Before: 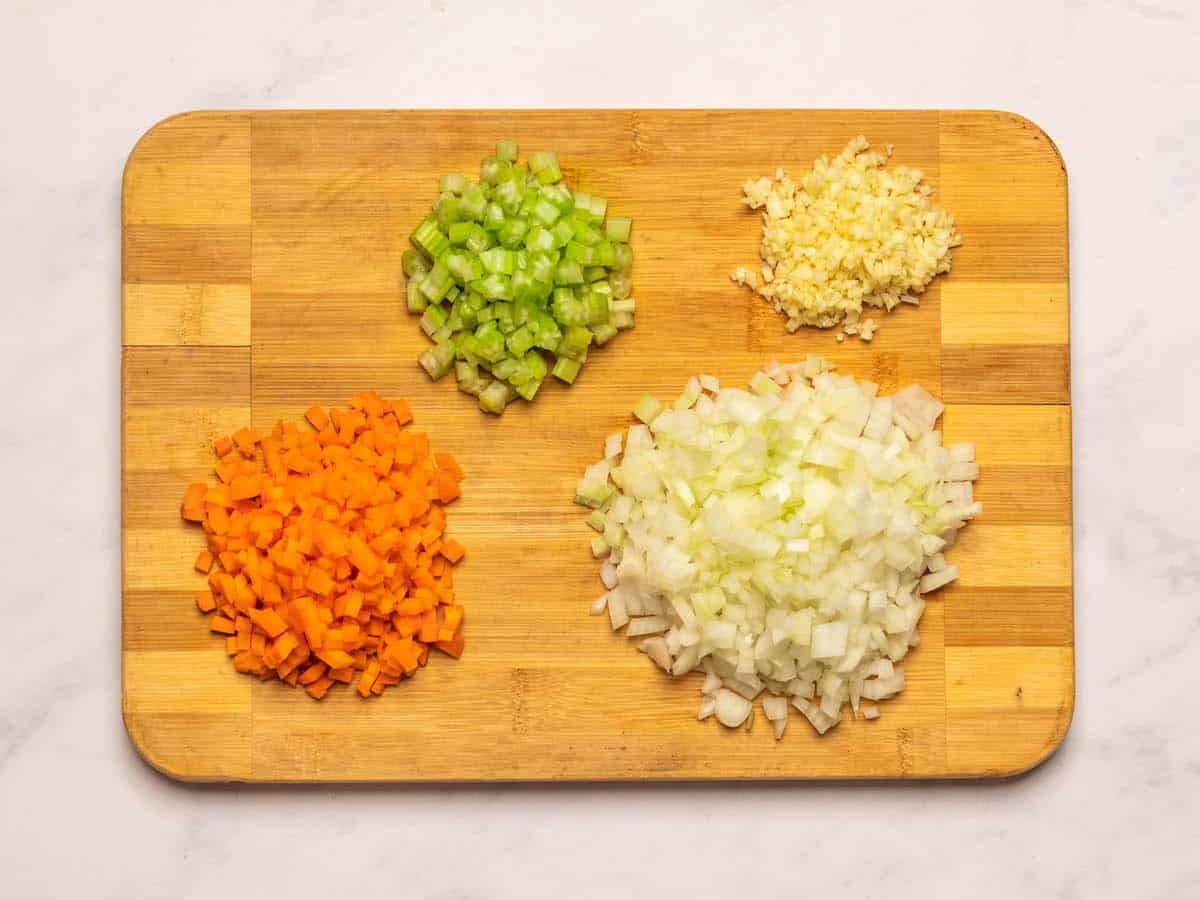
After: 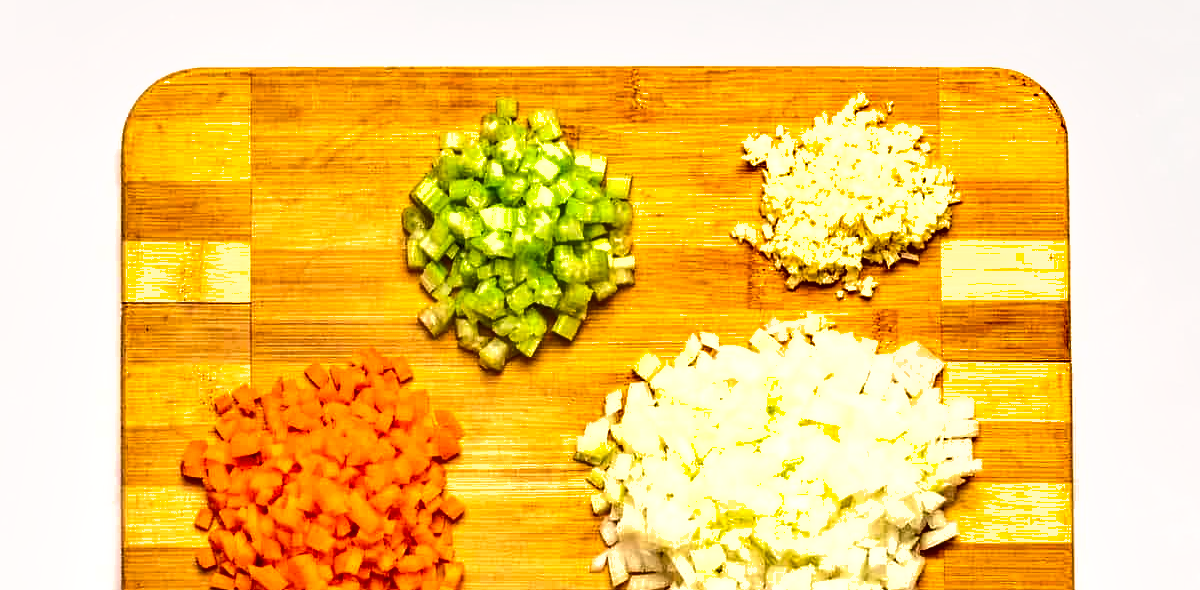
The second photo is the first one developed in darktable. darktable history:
shadows and highlights: soften with gaussian
exposure: exposure 0.766 EV, compensate highlight preservation false
sharpen: amount 0.2
crop and rotate: top 4.848%, bottom 29.503%
